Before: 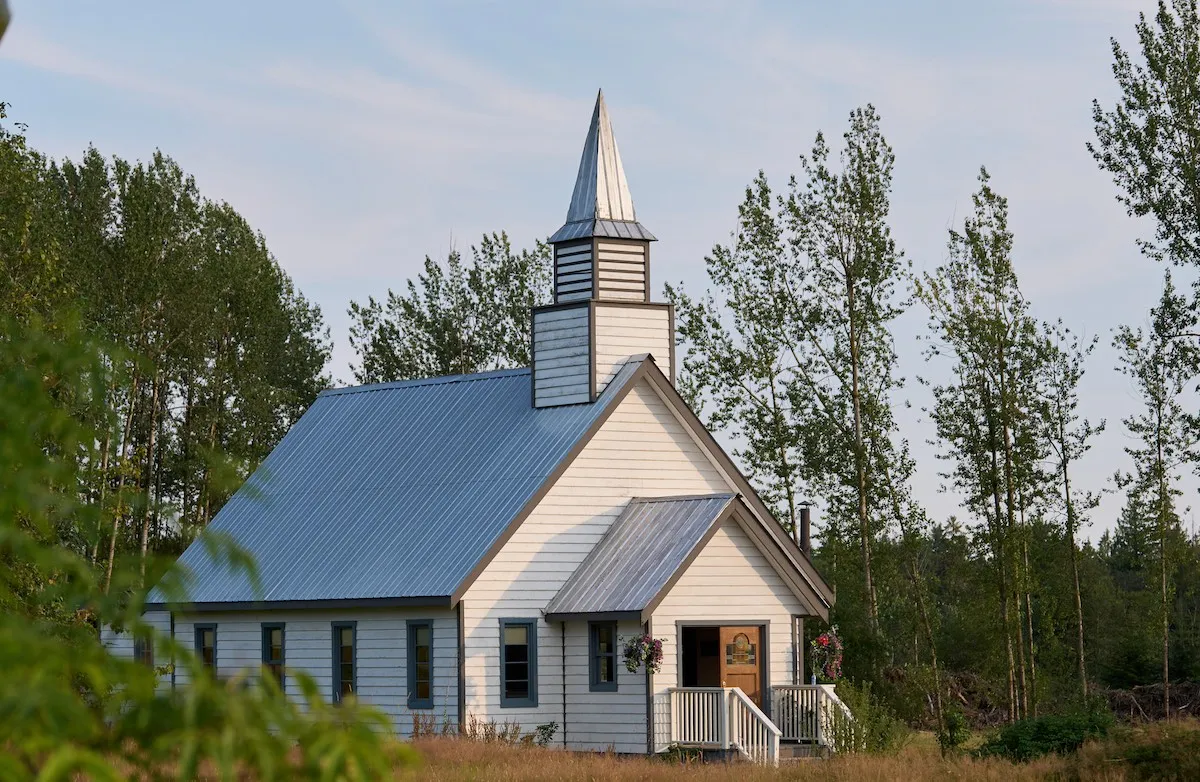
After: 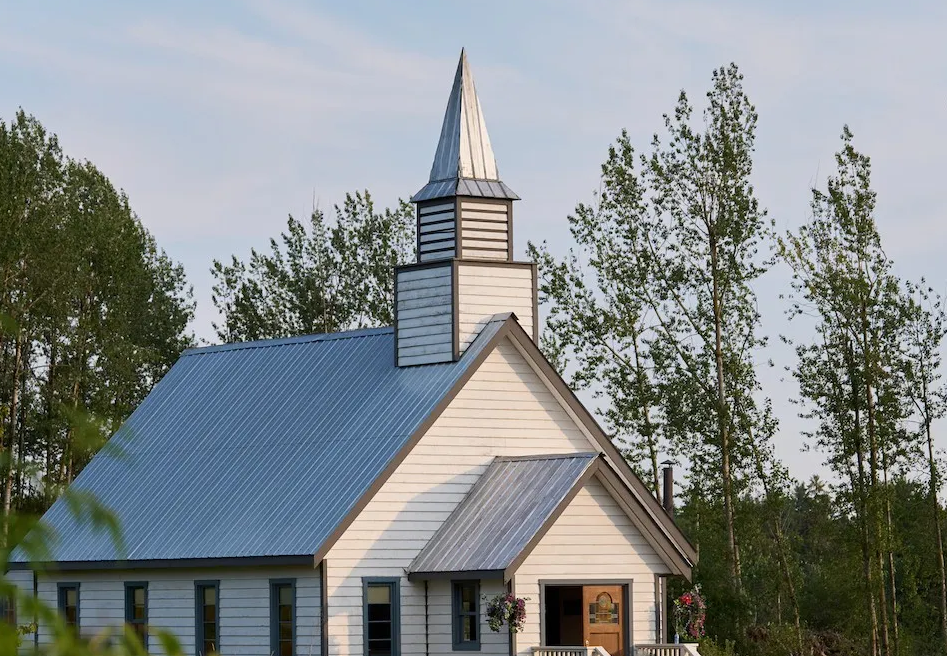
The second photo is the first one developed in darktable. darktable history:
crop: left 11.479%, top 5.308%, right 9.596%, bottom 10.703%
